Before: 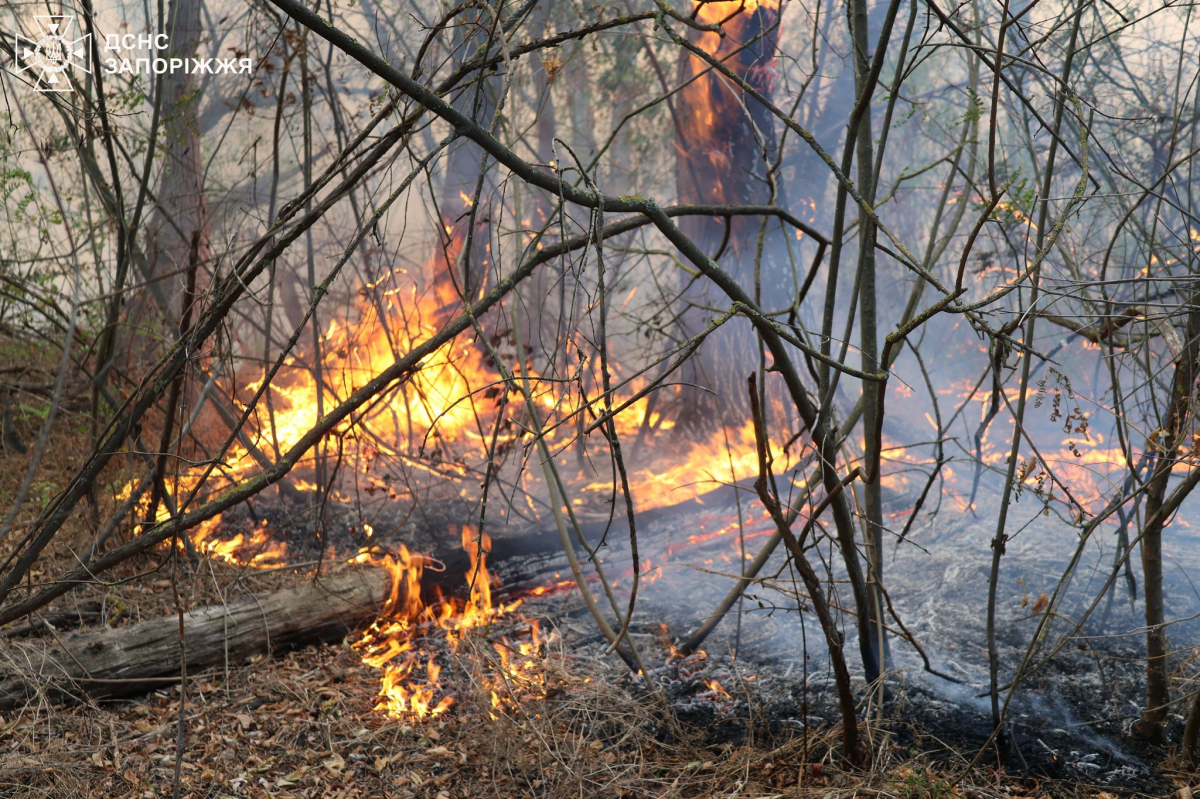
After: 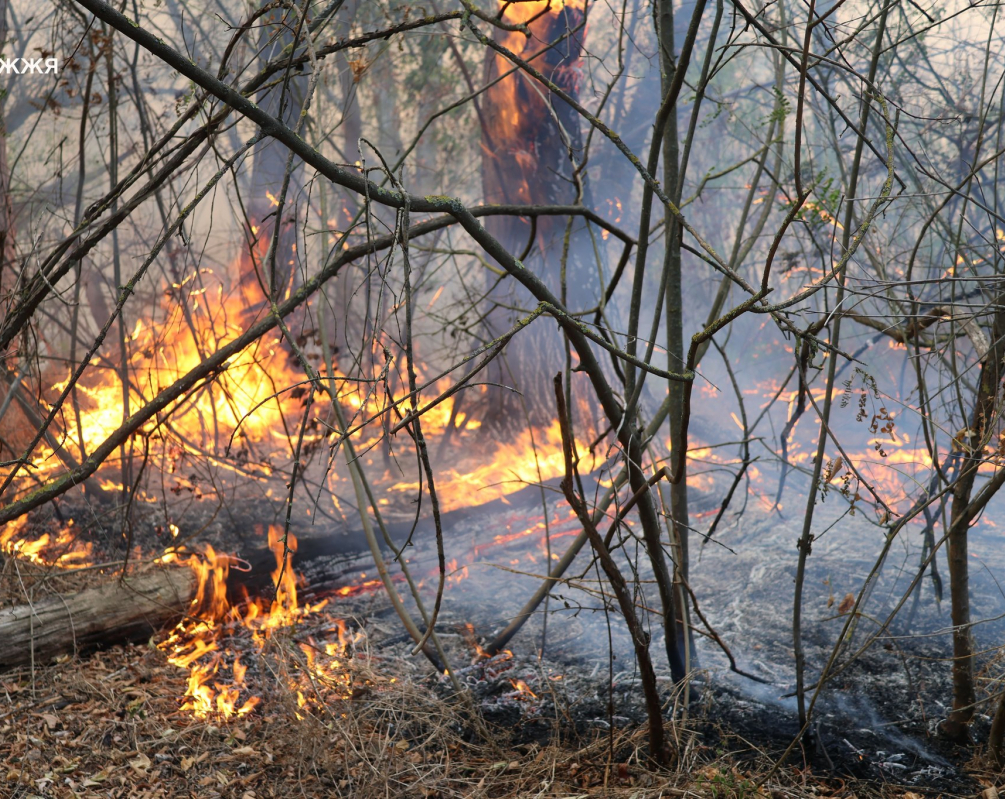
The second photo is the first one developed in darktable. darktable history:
crop: left 16.172%
